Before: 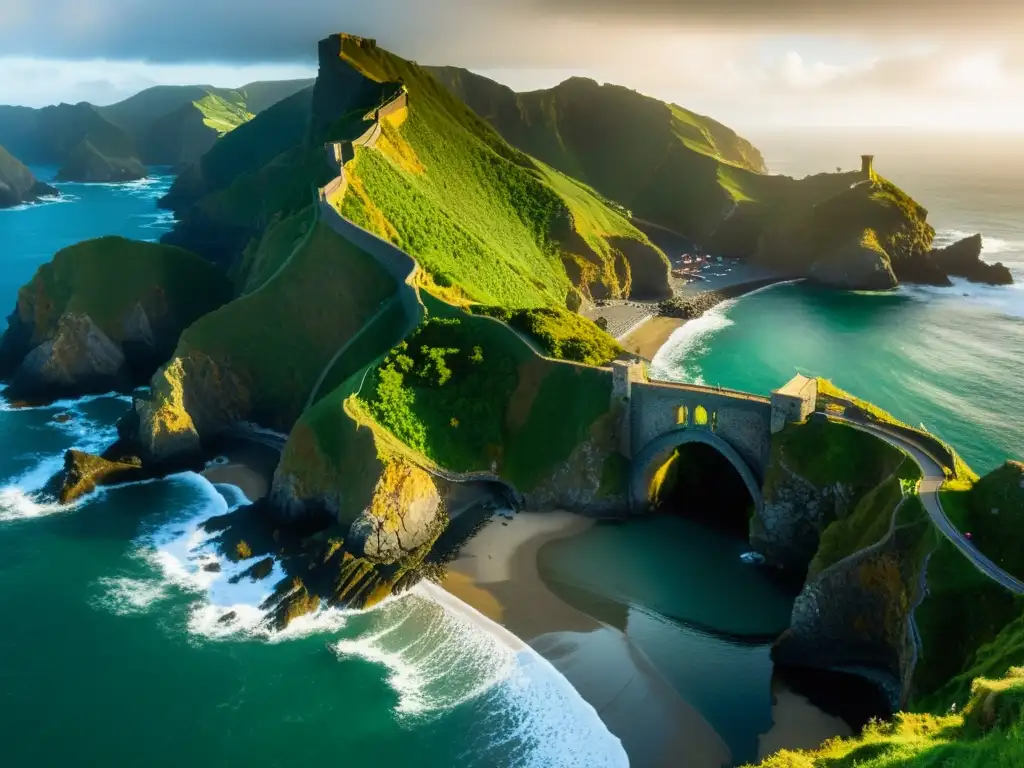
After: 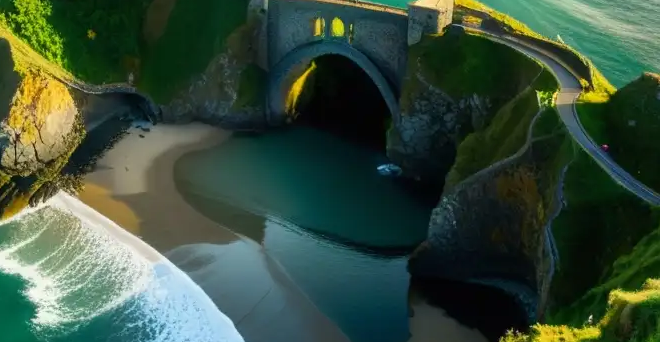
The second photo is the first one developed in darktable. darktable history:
crop and rotate: left 35.523%, top 50.542%, bottom 4.807%
